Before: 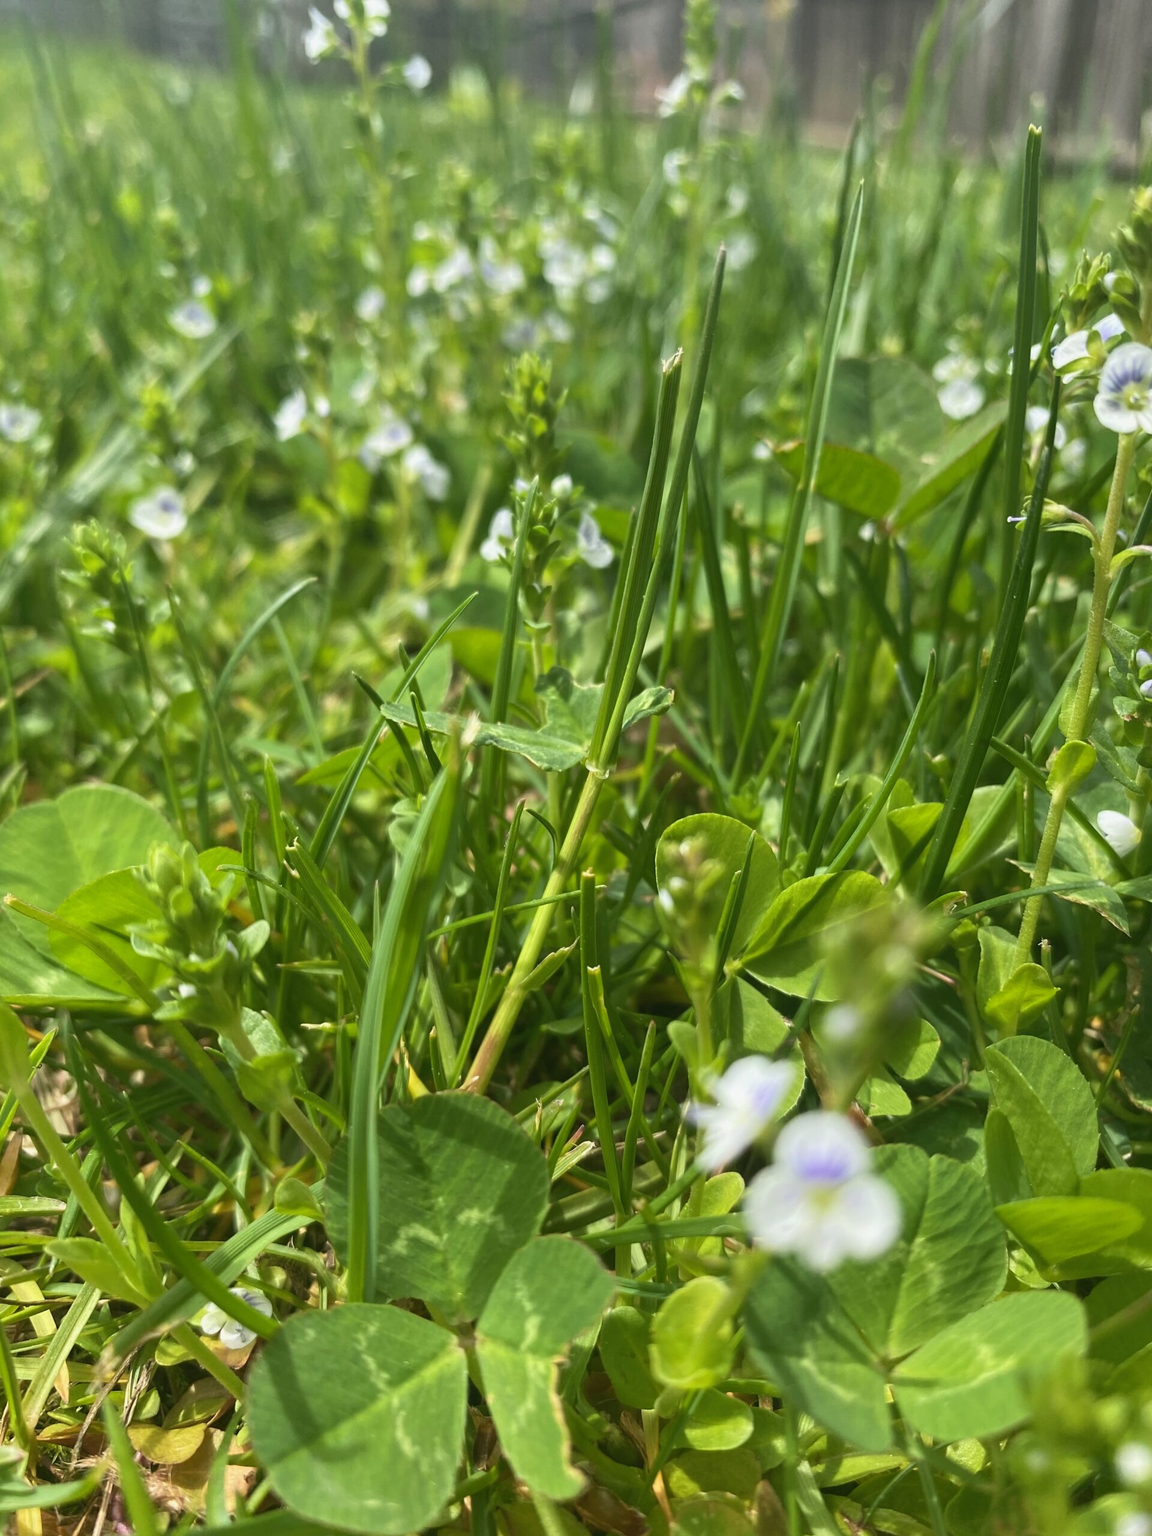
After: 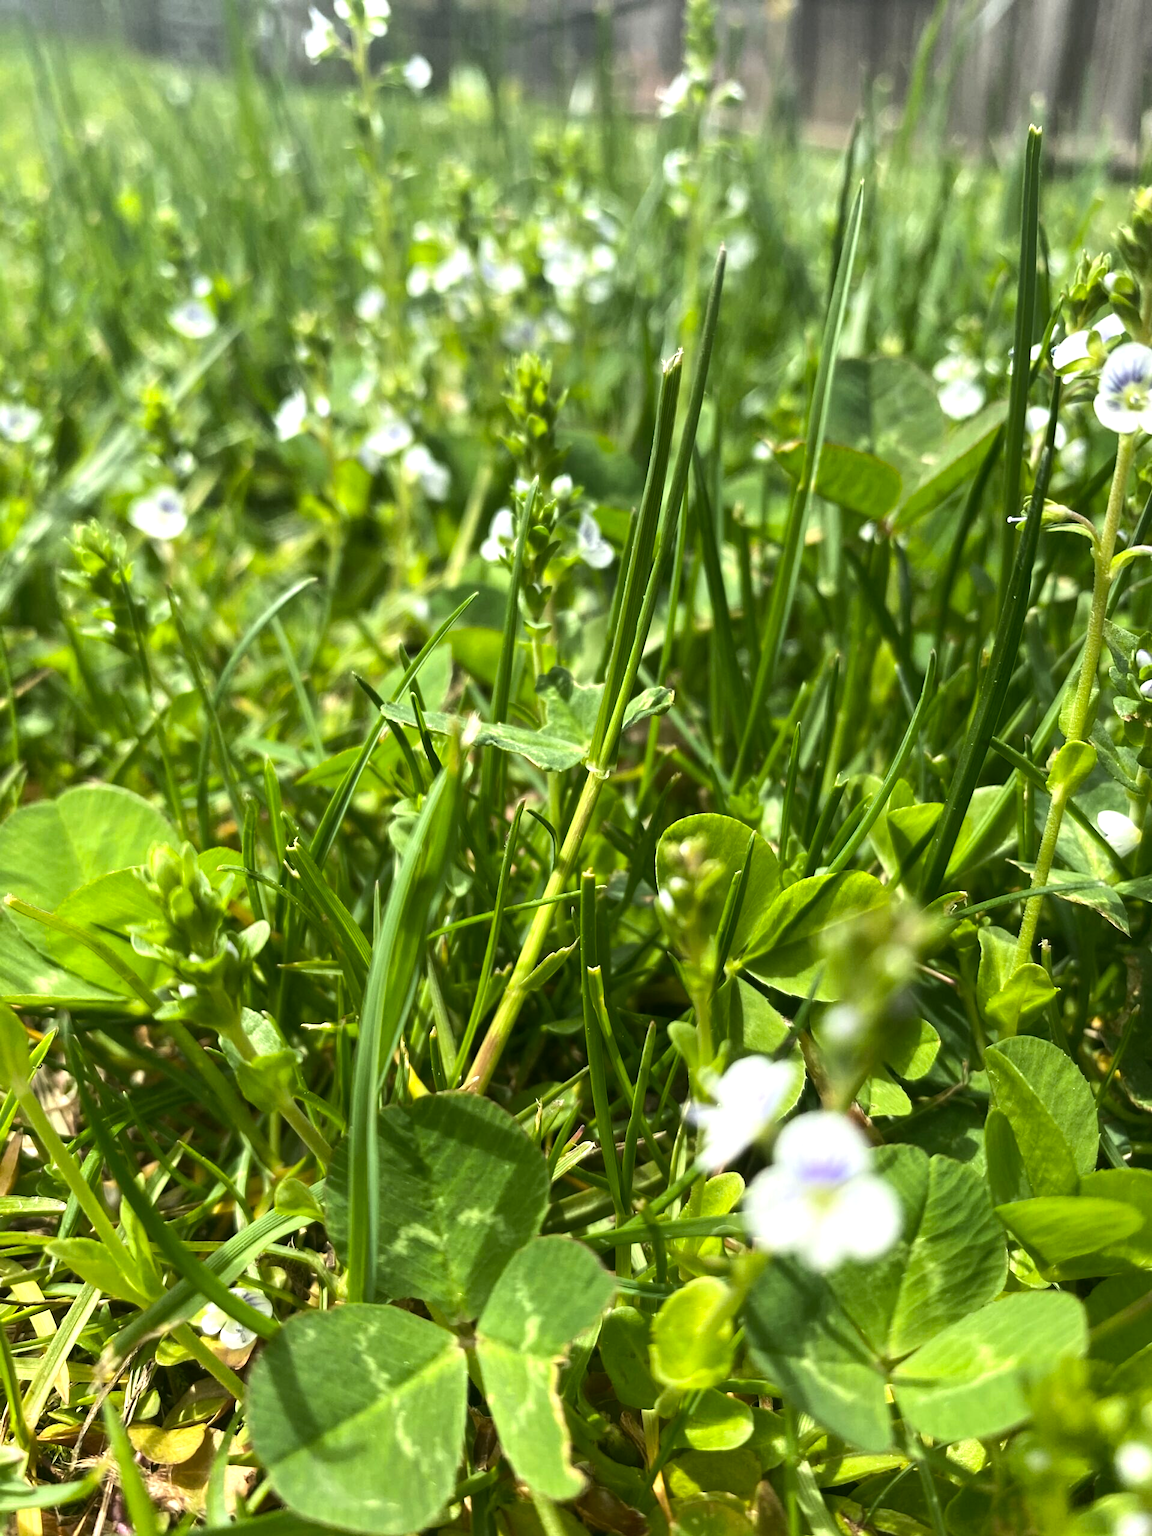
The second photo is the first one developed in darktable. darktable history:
tone equalizer: -8 EV -0.758 EV, -7 EV -0.724 EV, -6 EV -0.585 EV, -5 EV -0.38 EV, -3 EV 0.405 EV, -2 EV 0.6 EV, -1 EV 0.692 EV, +0 EV 0.724 EV, edges refinement/feathering 500, mask exposure compensation -1.57 EV, preserve details no
